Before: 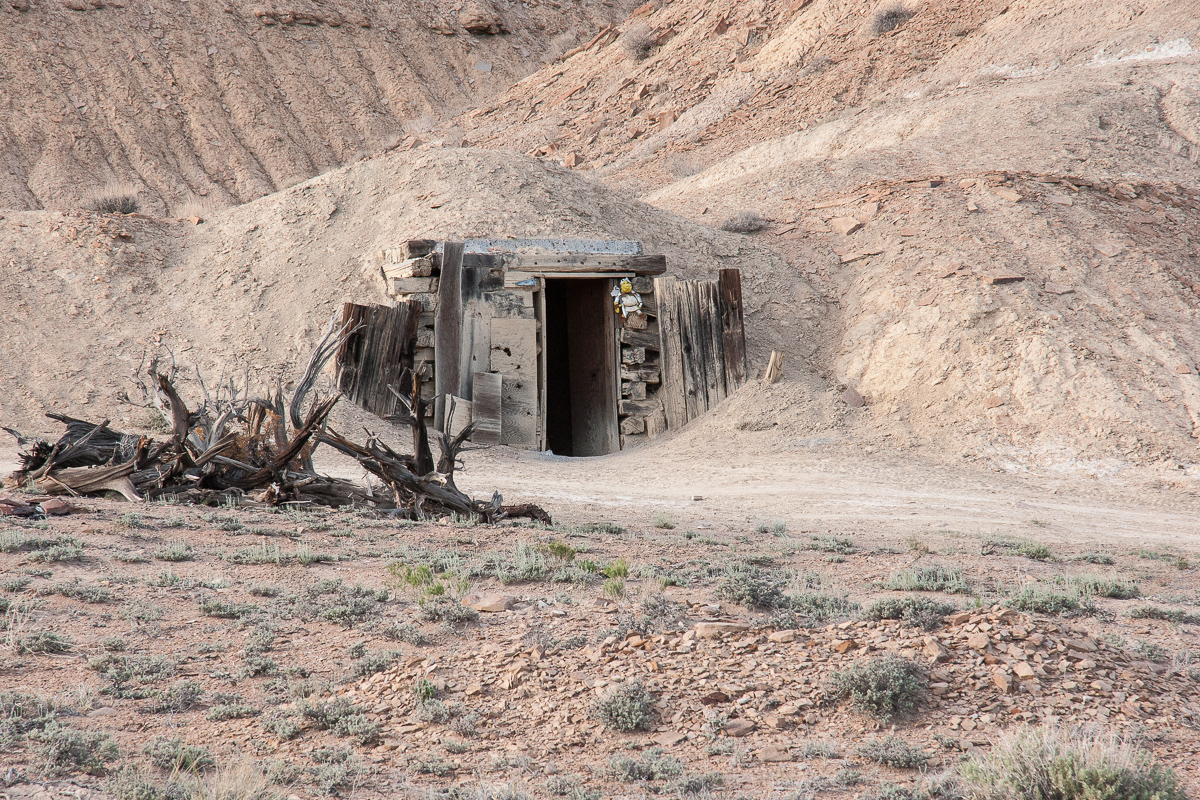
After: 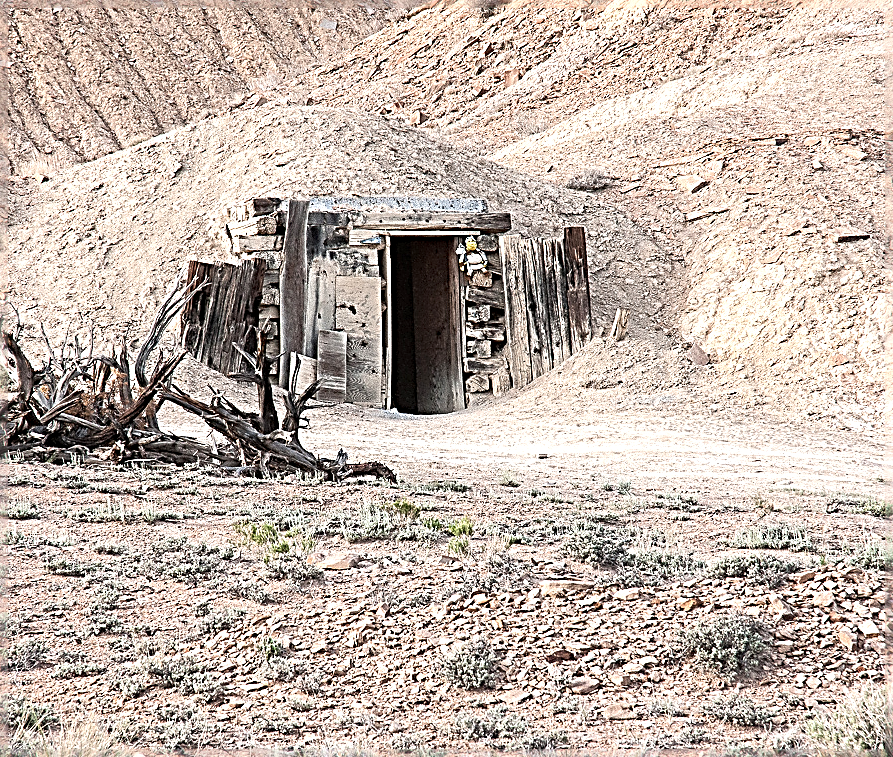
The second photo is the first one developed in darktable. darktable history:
crop and rotate: left 12.941%, top 5.328%, right 12.567%
sharpen: radius 3.166, amount 1.747
exposure: exposure 0.606 EV, compensate highlight preservation false
